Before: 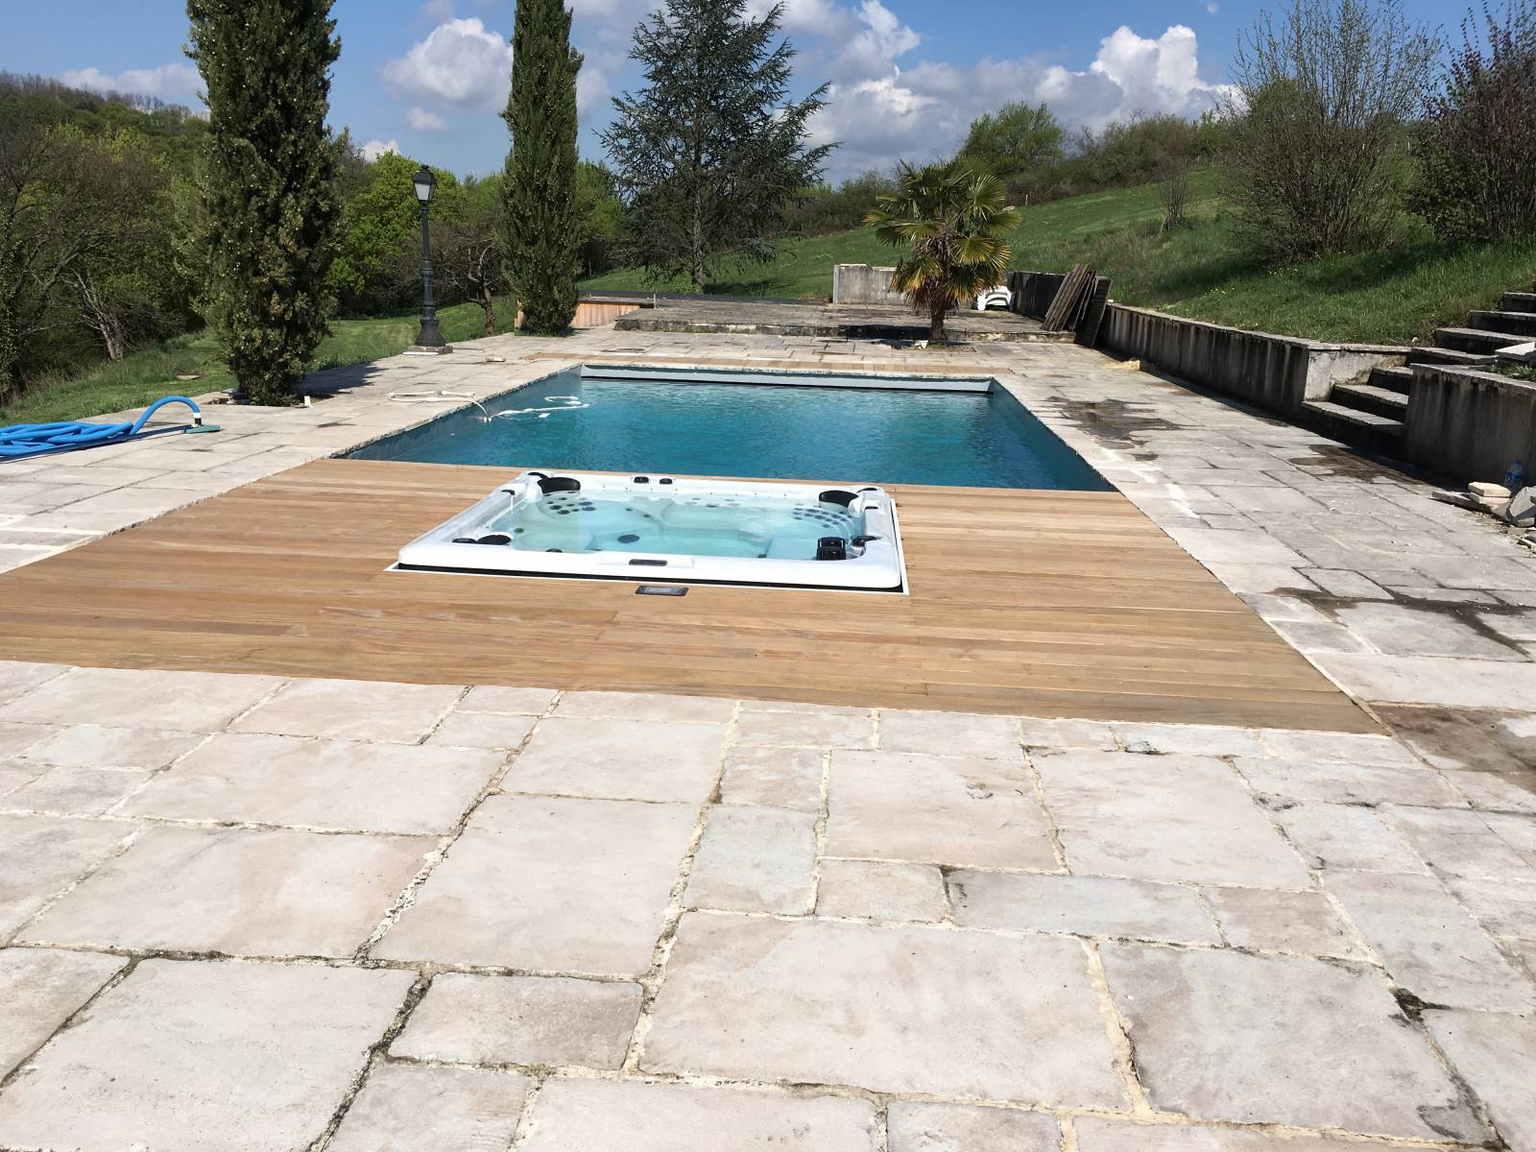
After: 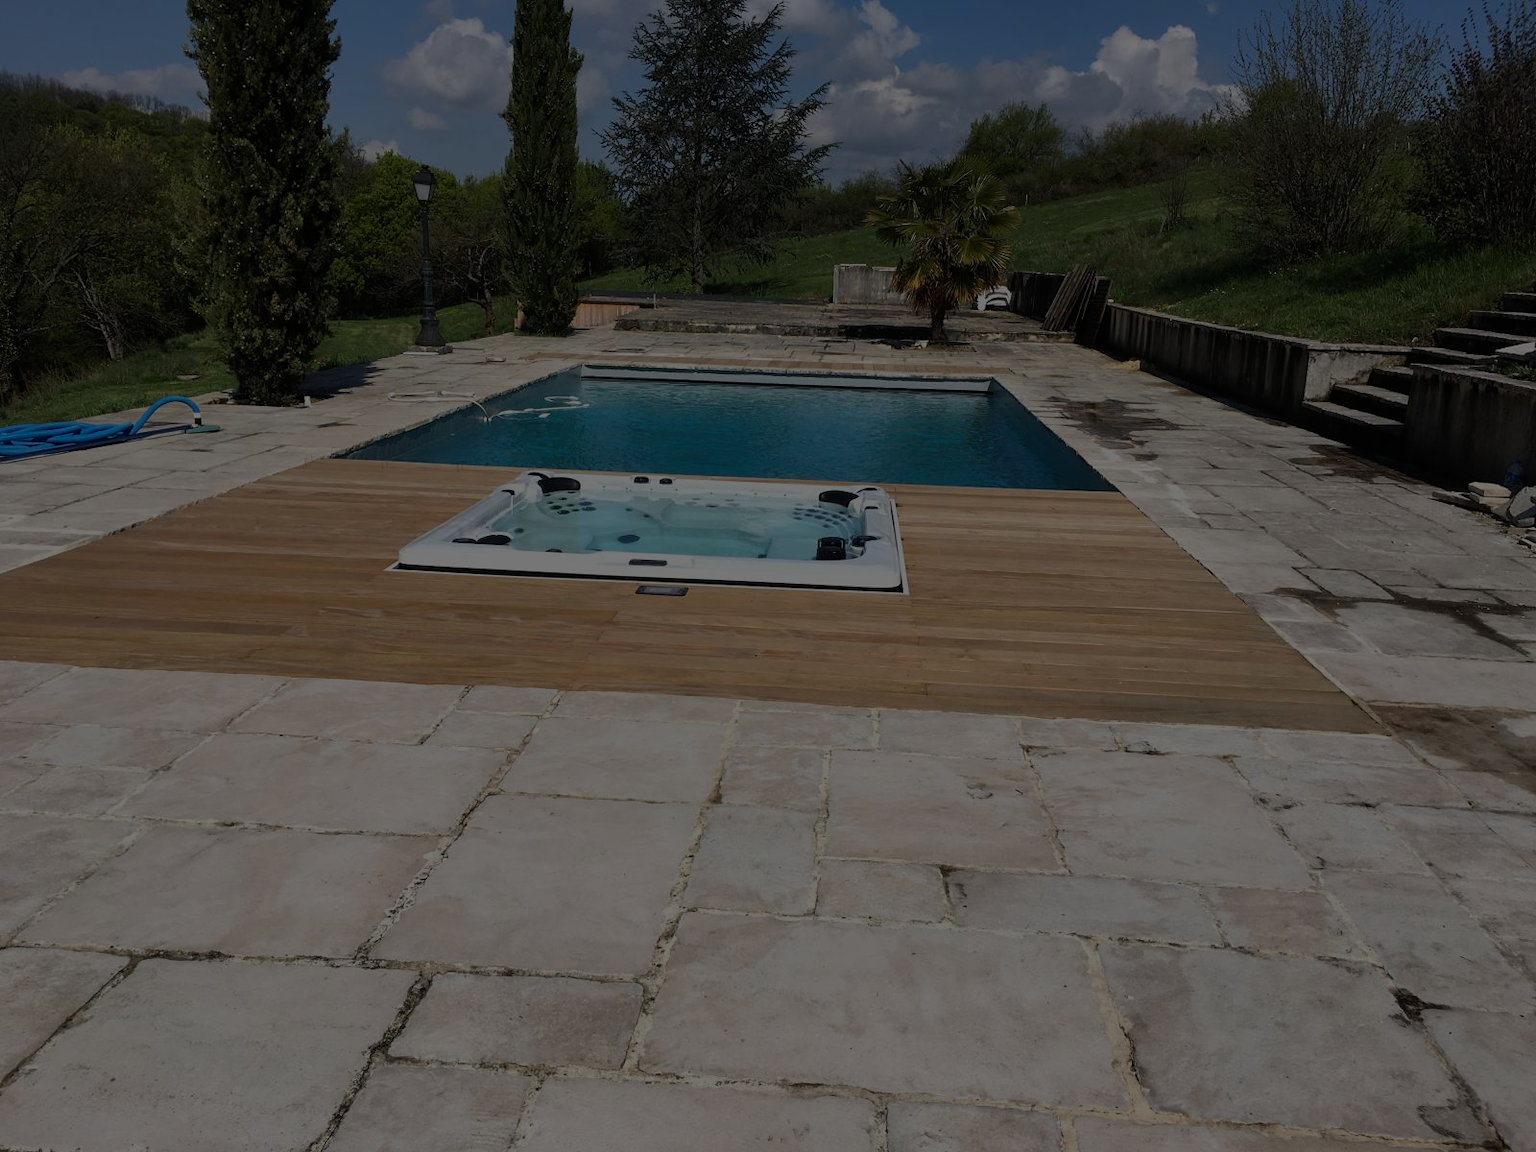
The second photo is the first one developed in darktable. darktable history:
vibrance: vibrance 100%
exposure: exposure -2.446 EV, compensate highlight preservation false
